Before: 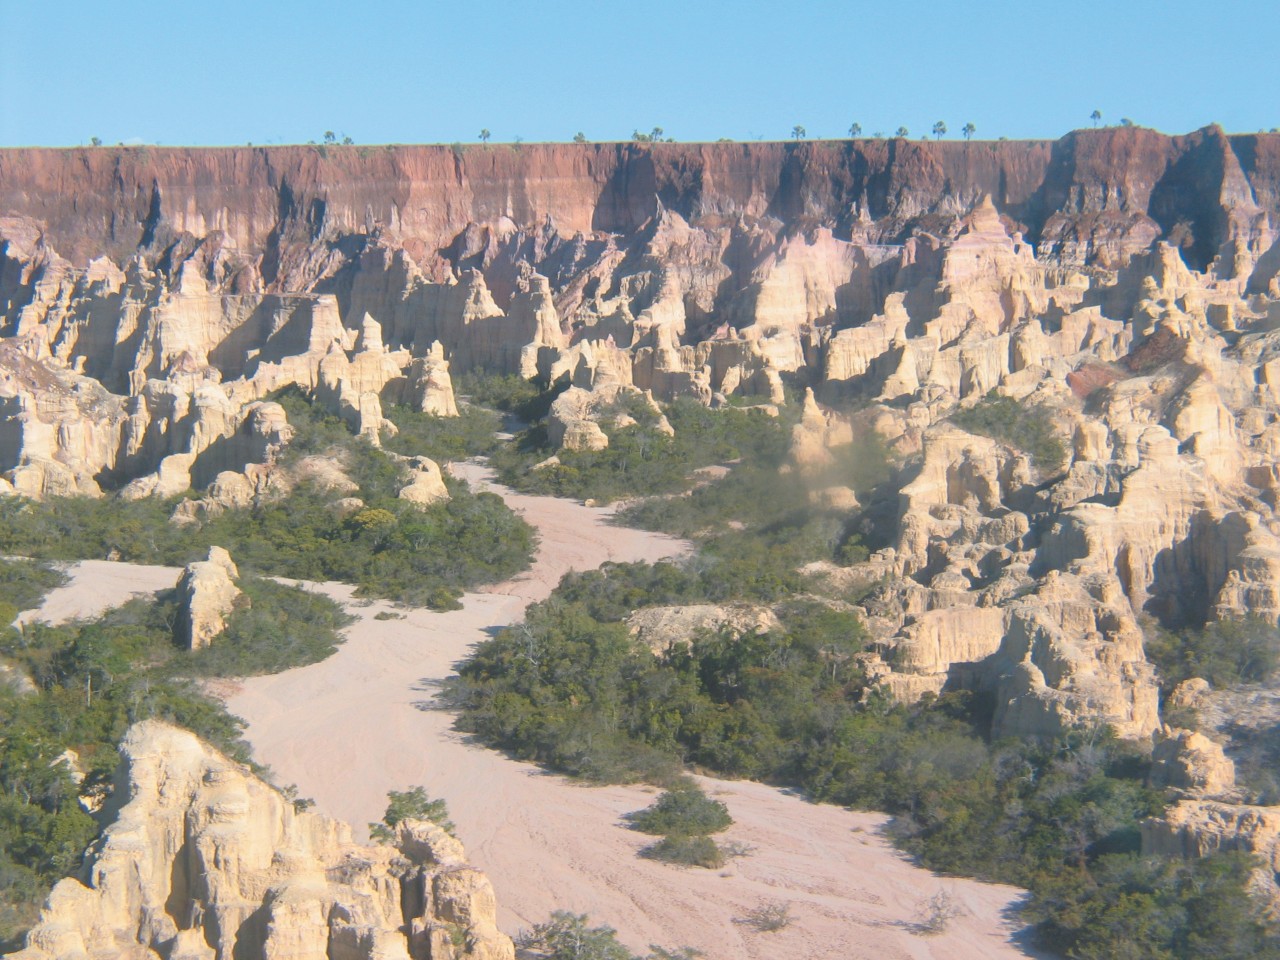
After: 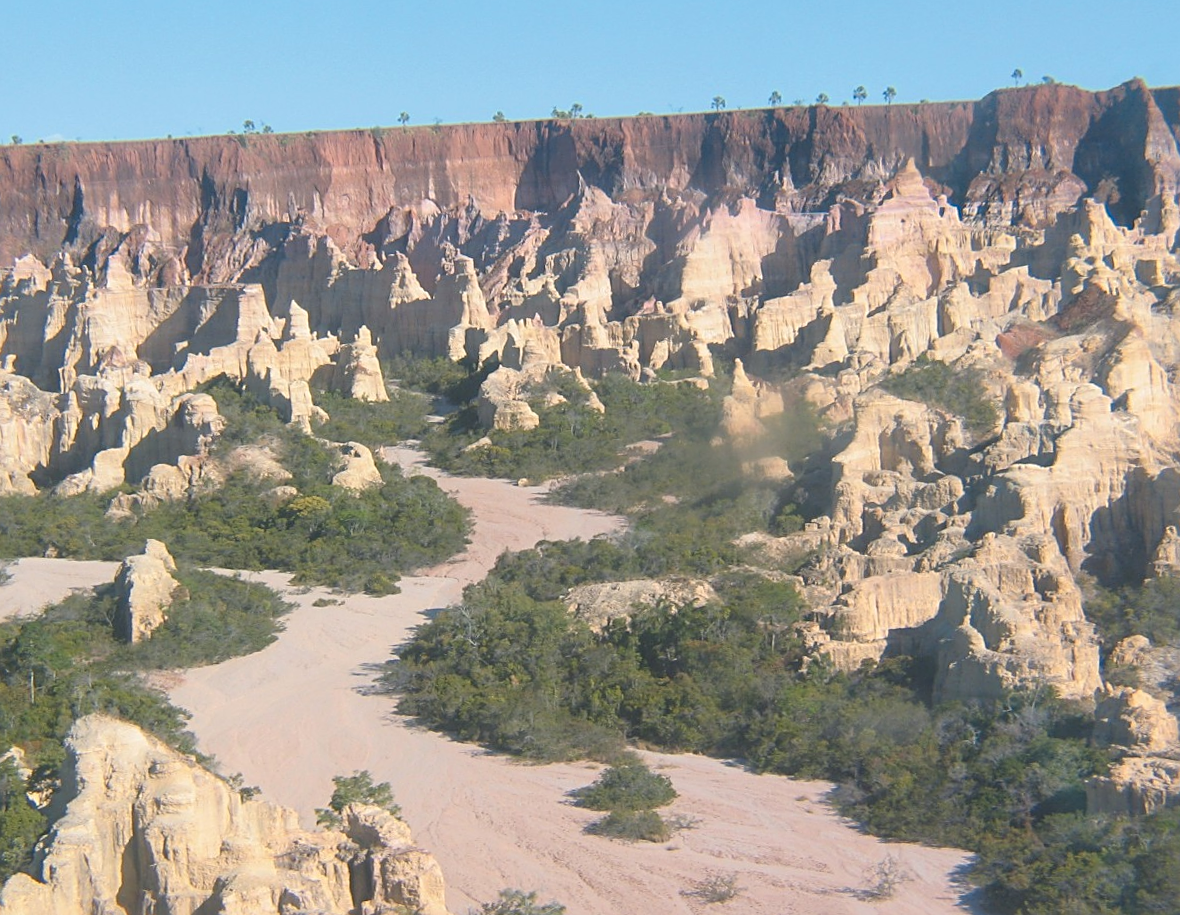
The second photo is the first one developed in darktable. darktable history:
sharpen: on, module defaults
rotate and perspective: rotation -2.12°, lens shift (vertical) 0.009, lens shift (horizontal) -0.008, automatic cropping original format, crop left 0.036, crop right 0.964, crop top 0.05, crop bottom 0.959
crop and rotate: left 3.238%
